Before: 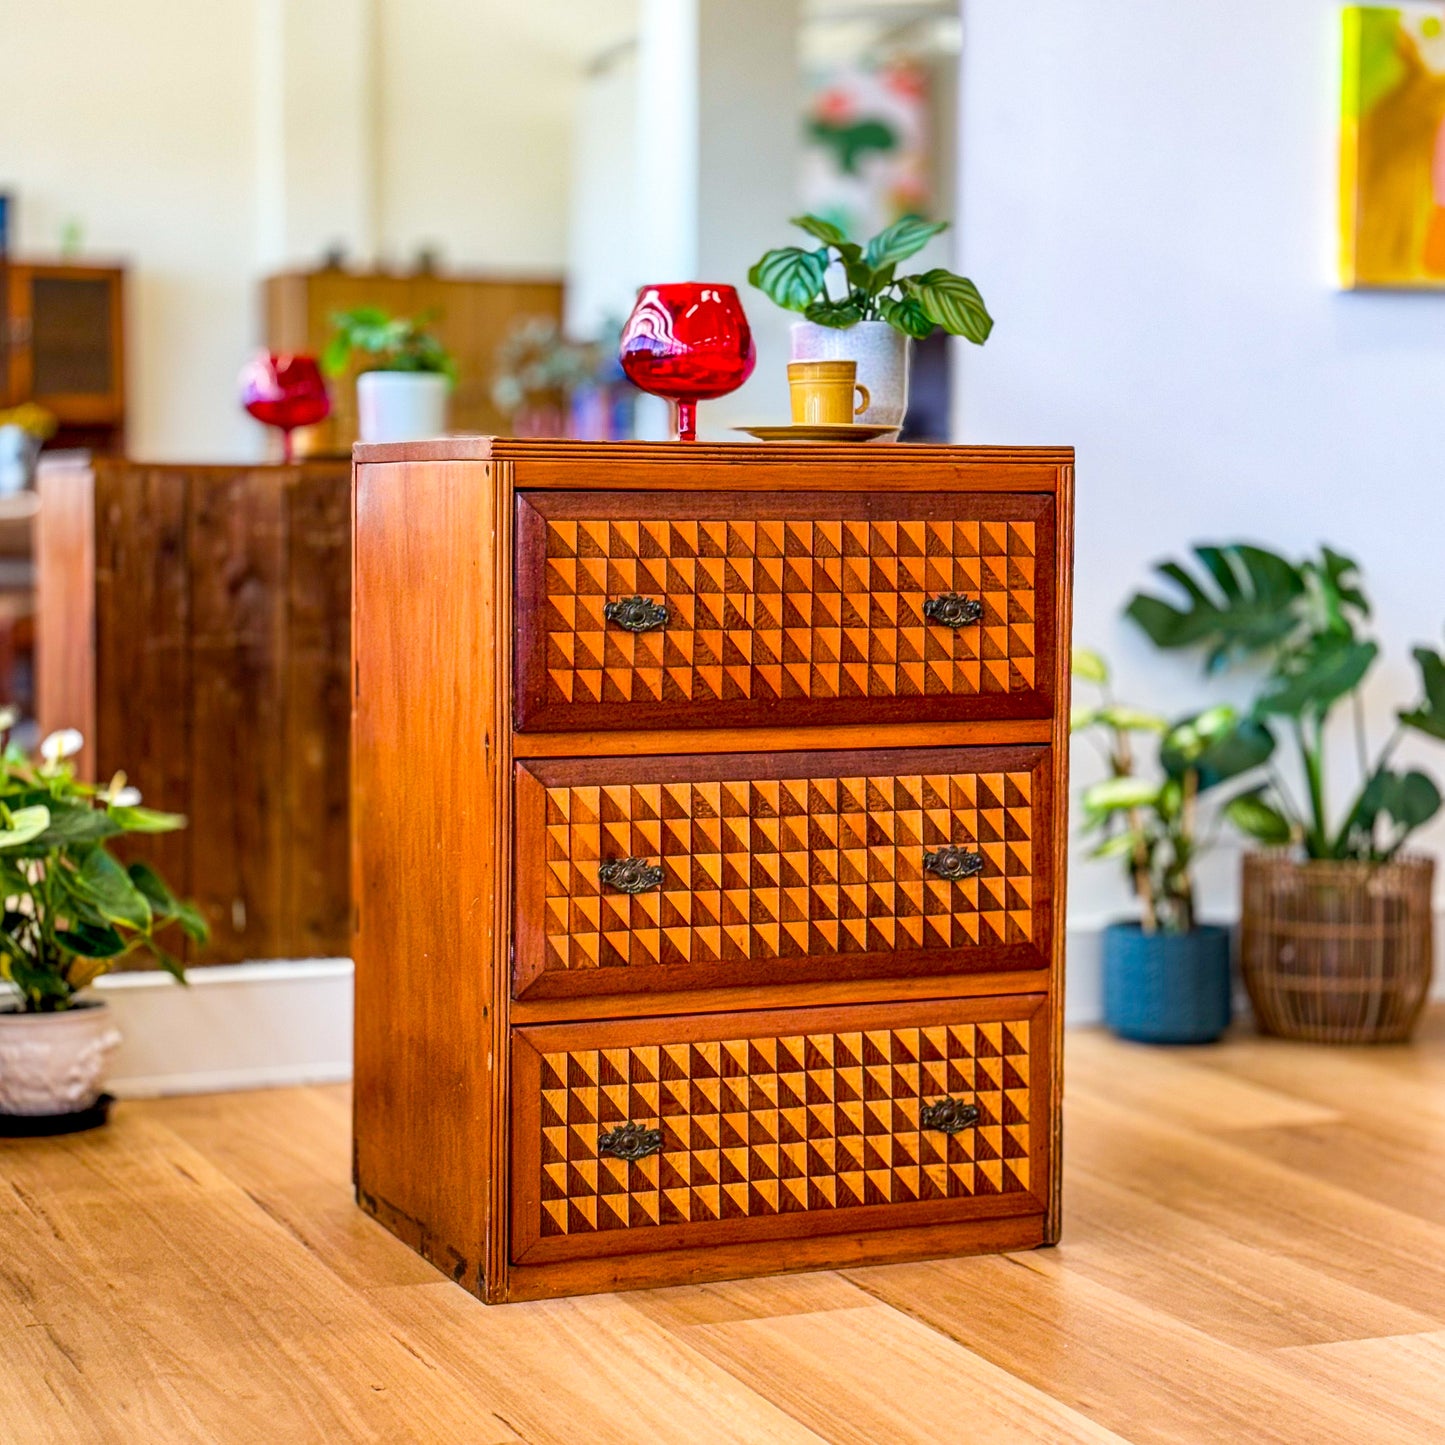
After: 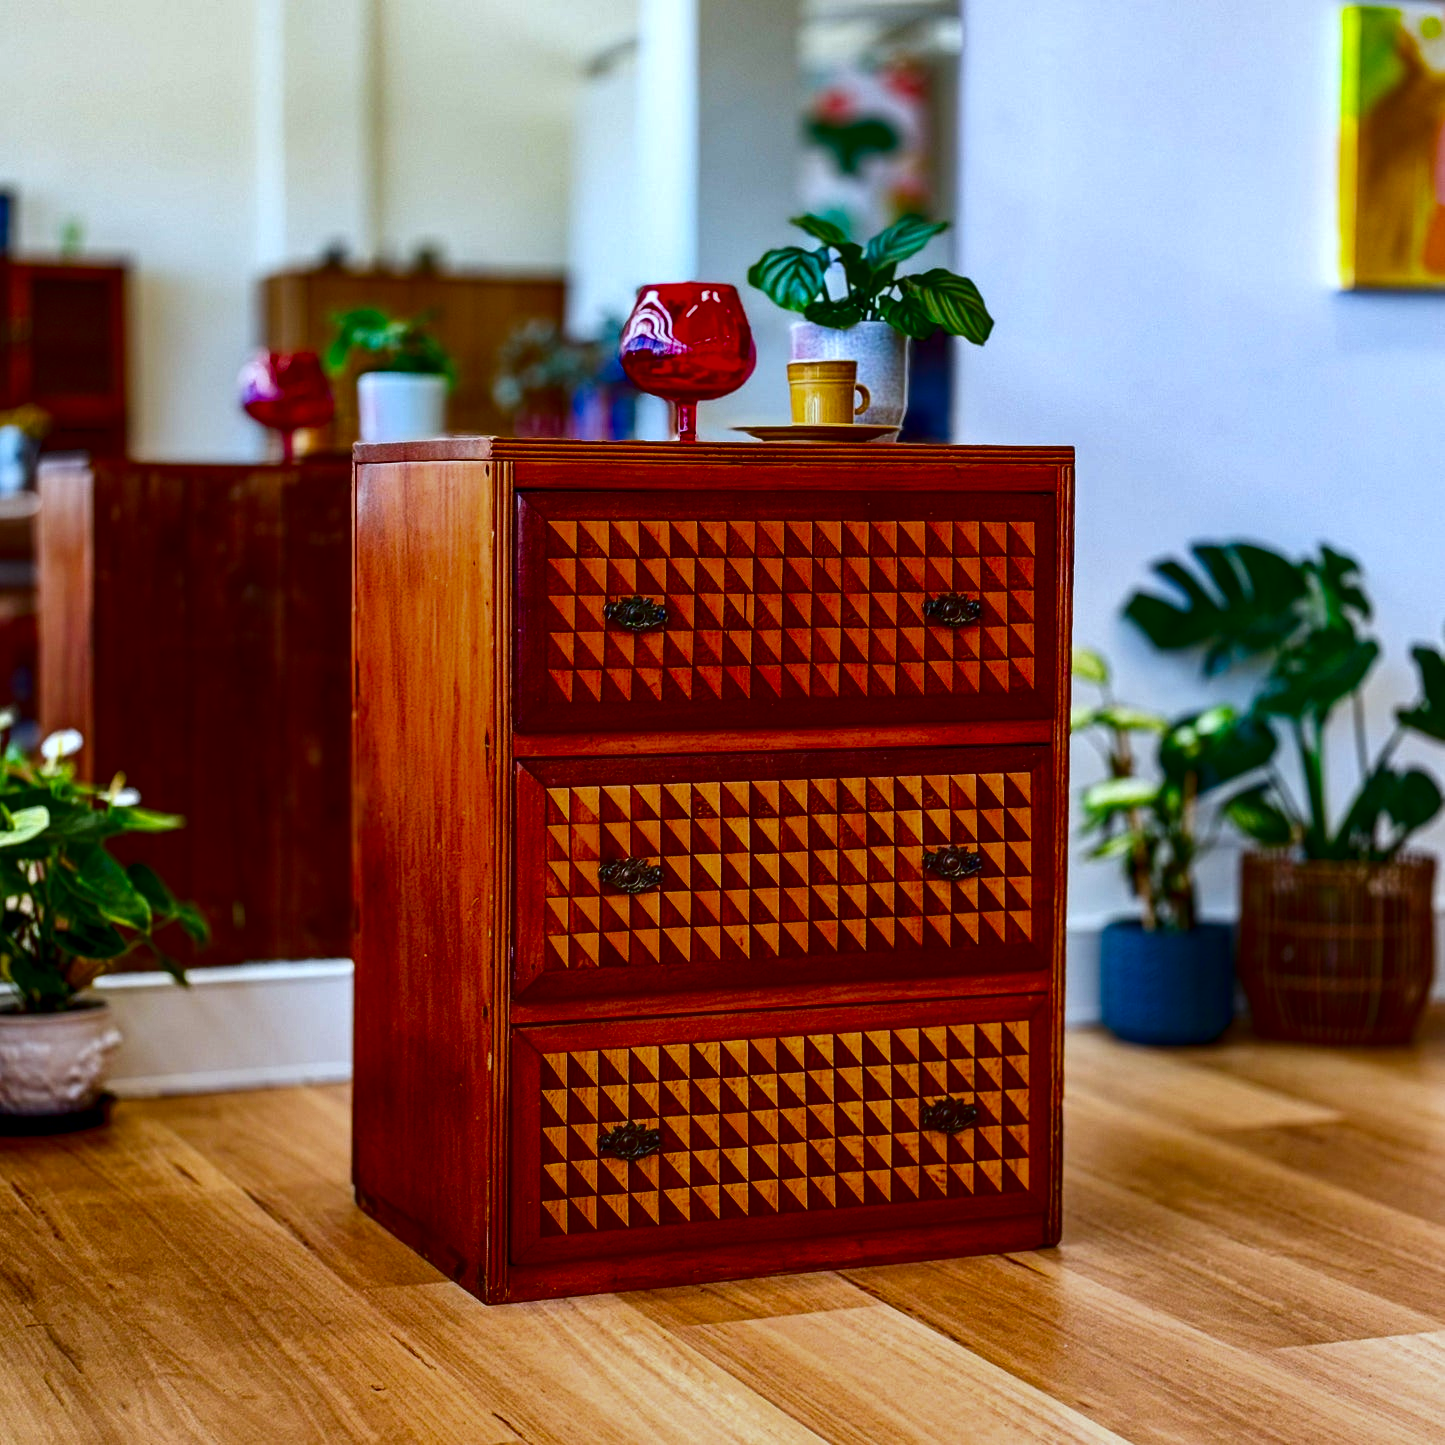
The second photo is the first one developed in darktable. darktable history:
contrast brightness saturation: contrast 0.09, brightness -0.59, saturation 0.17
color calibration: illuminant custom, x 0.368, y 0.373, temperature 4330.32 K
